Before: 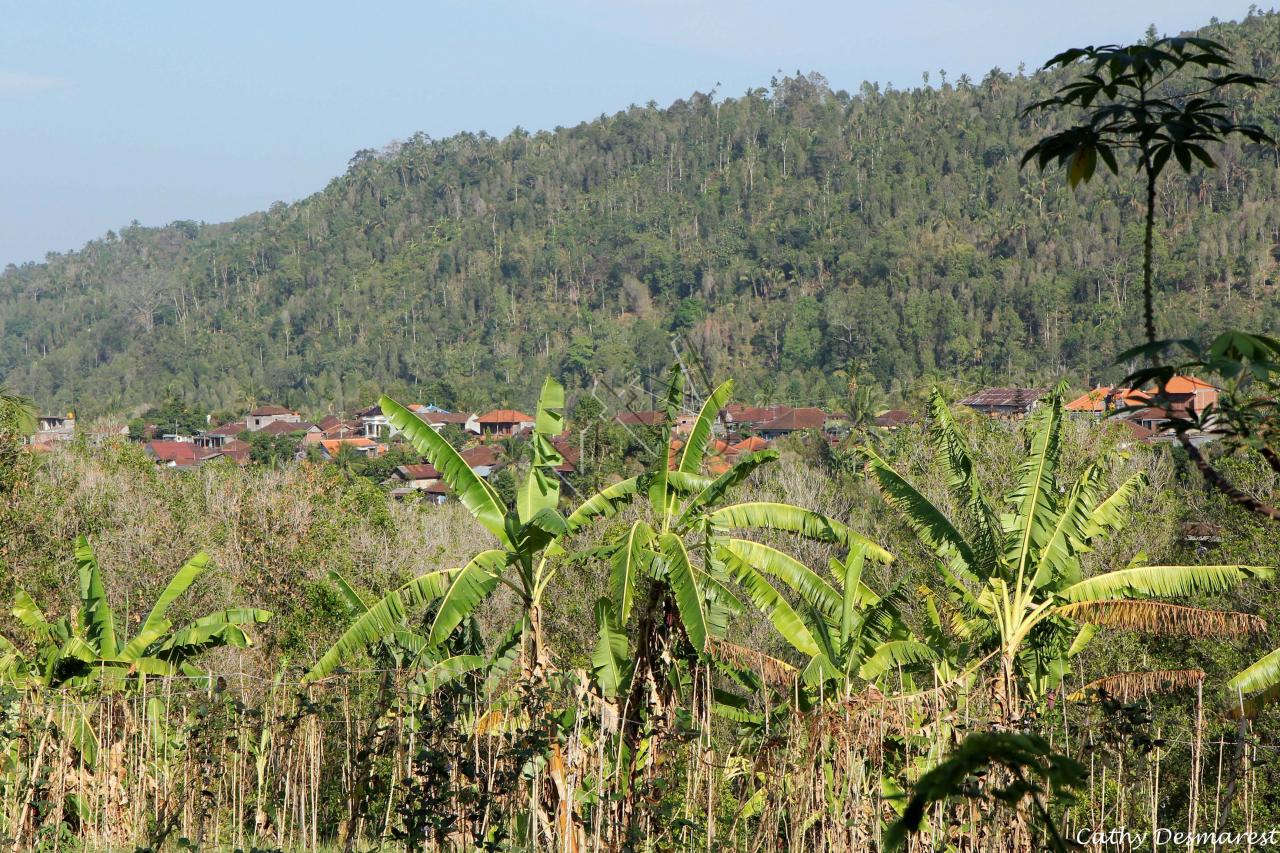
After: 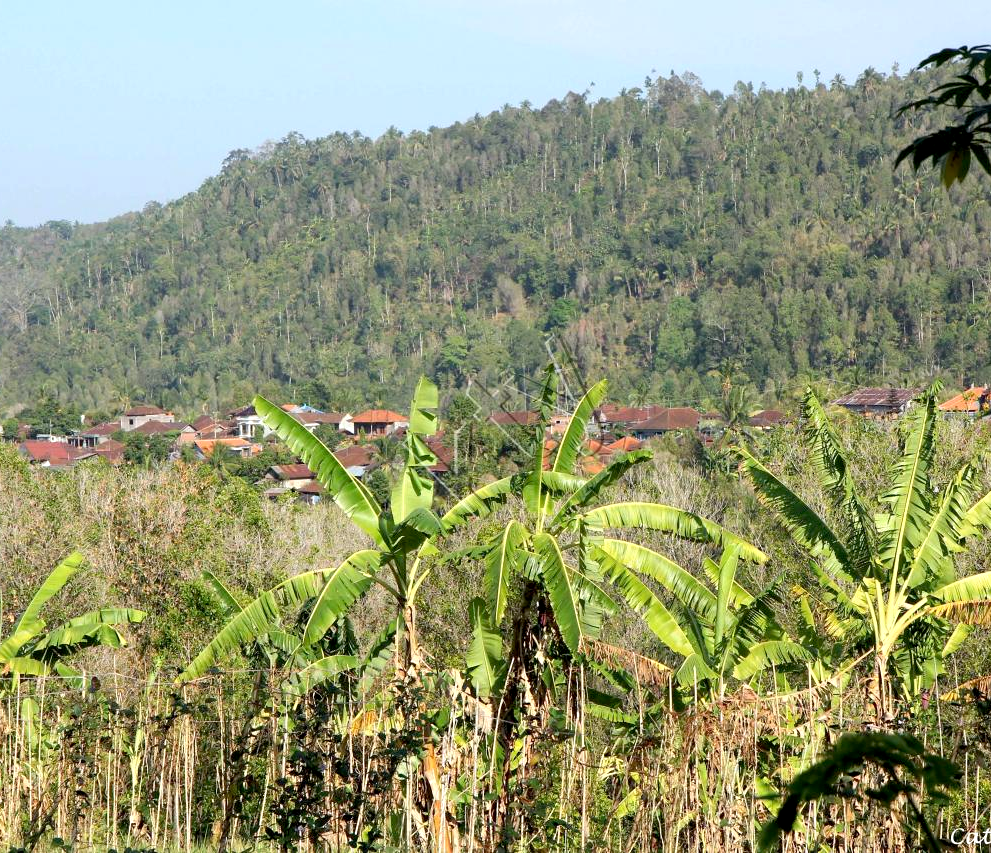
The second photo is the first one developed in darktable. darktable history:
crop: left 9.88%, right 12.664%
exposure: black level correction 0.005, exposure 0.417 EV, compensate highlight preservation false
